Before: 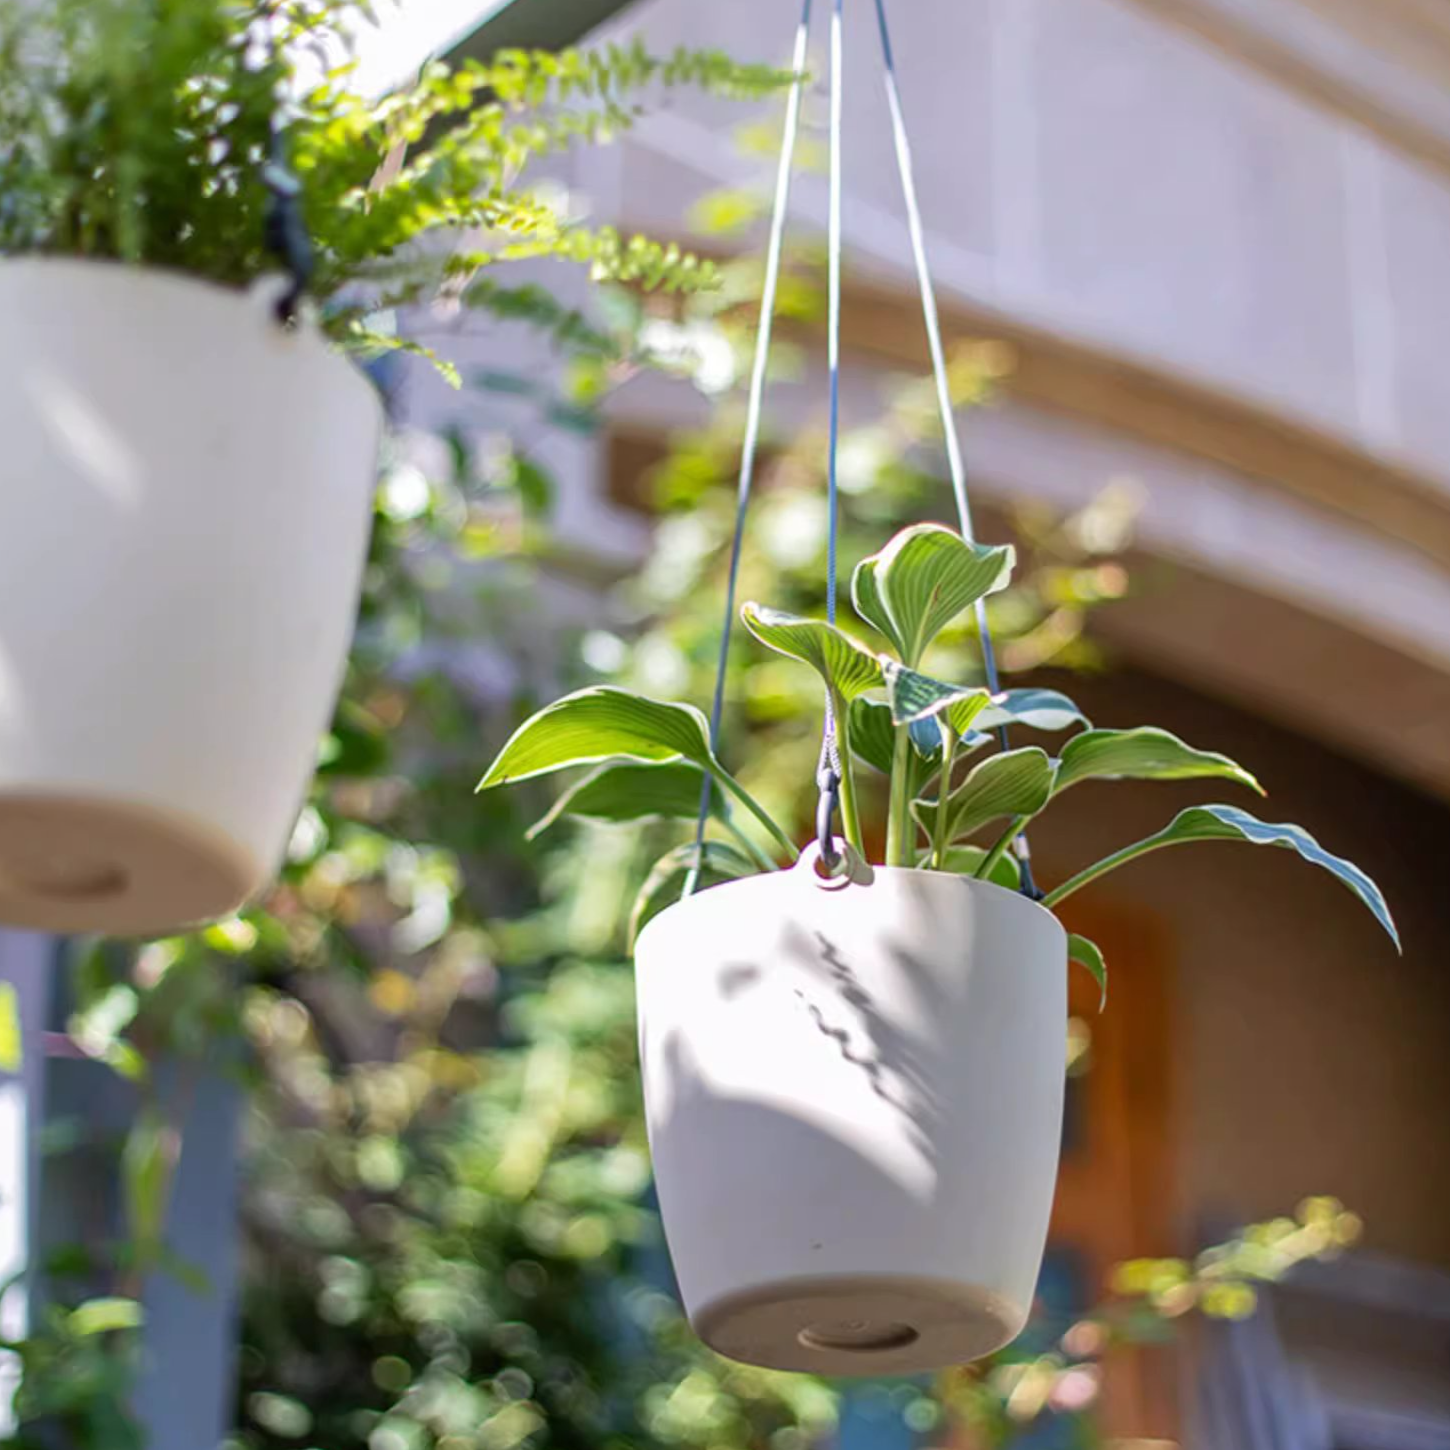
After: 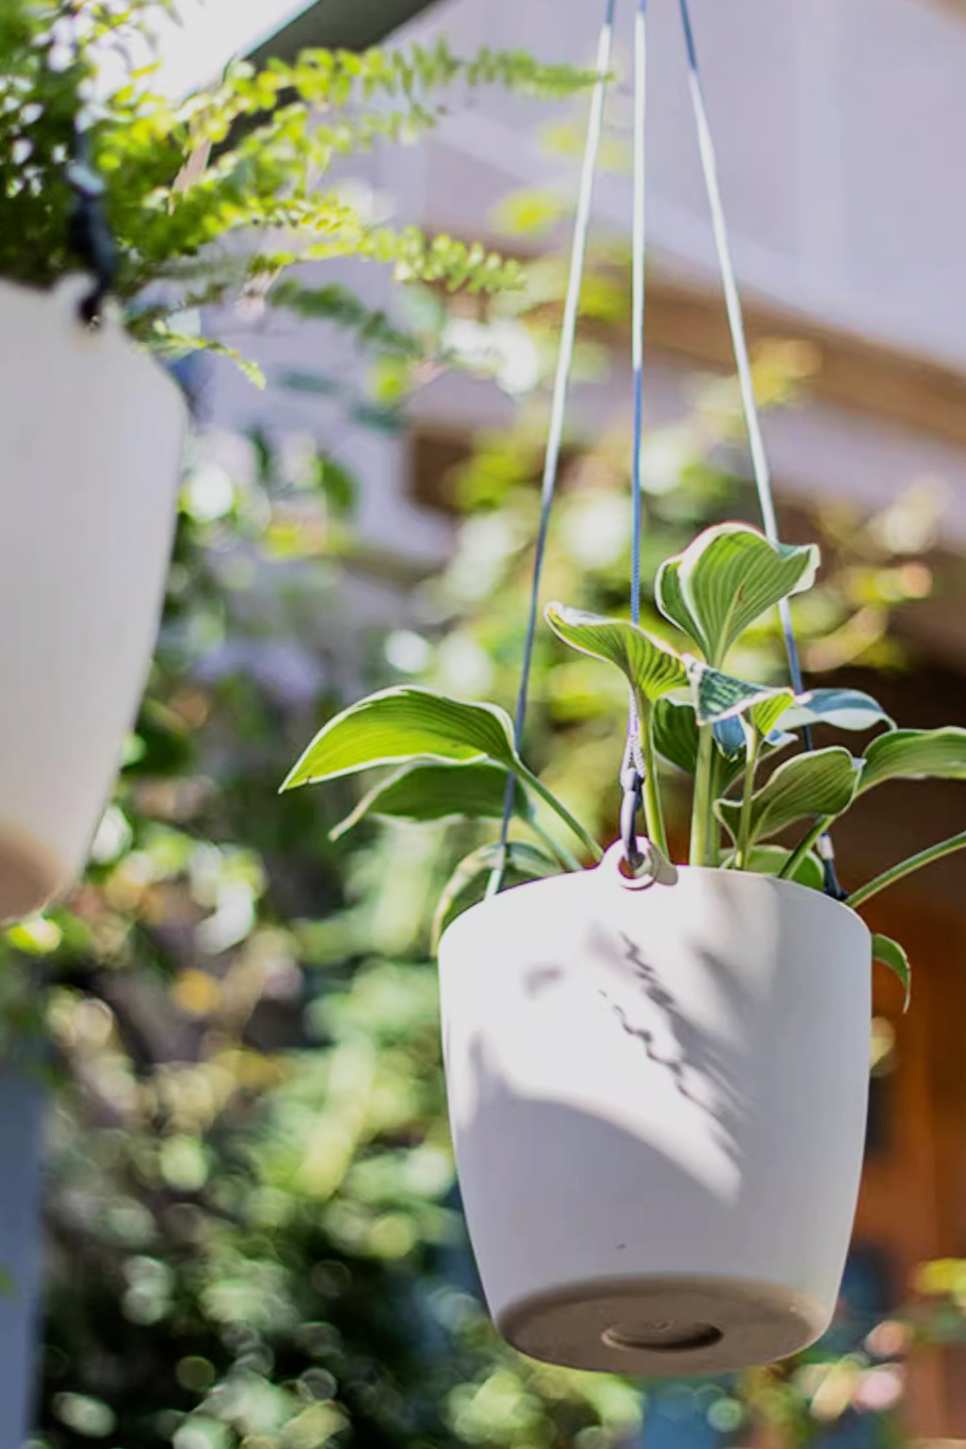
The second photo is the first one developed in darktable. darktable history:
filmic rgb: black relative exposure -7.5 EV, white relative exposure 5 EV, hardness 3.31, contrast 1.3, contrast in shadows safe
crop and rotate: left 13.537%, right 19.796%
